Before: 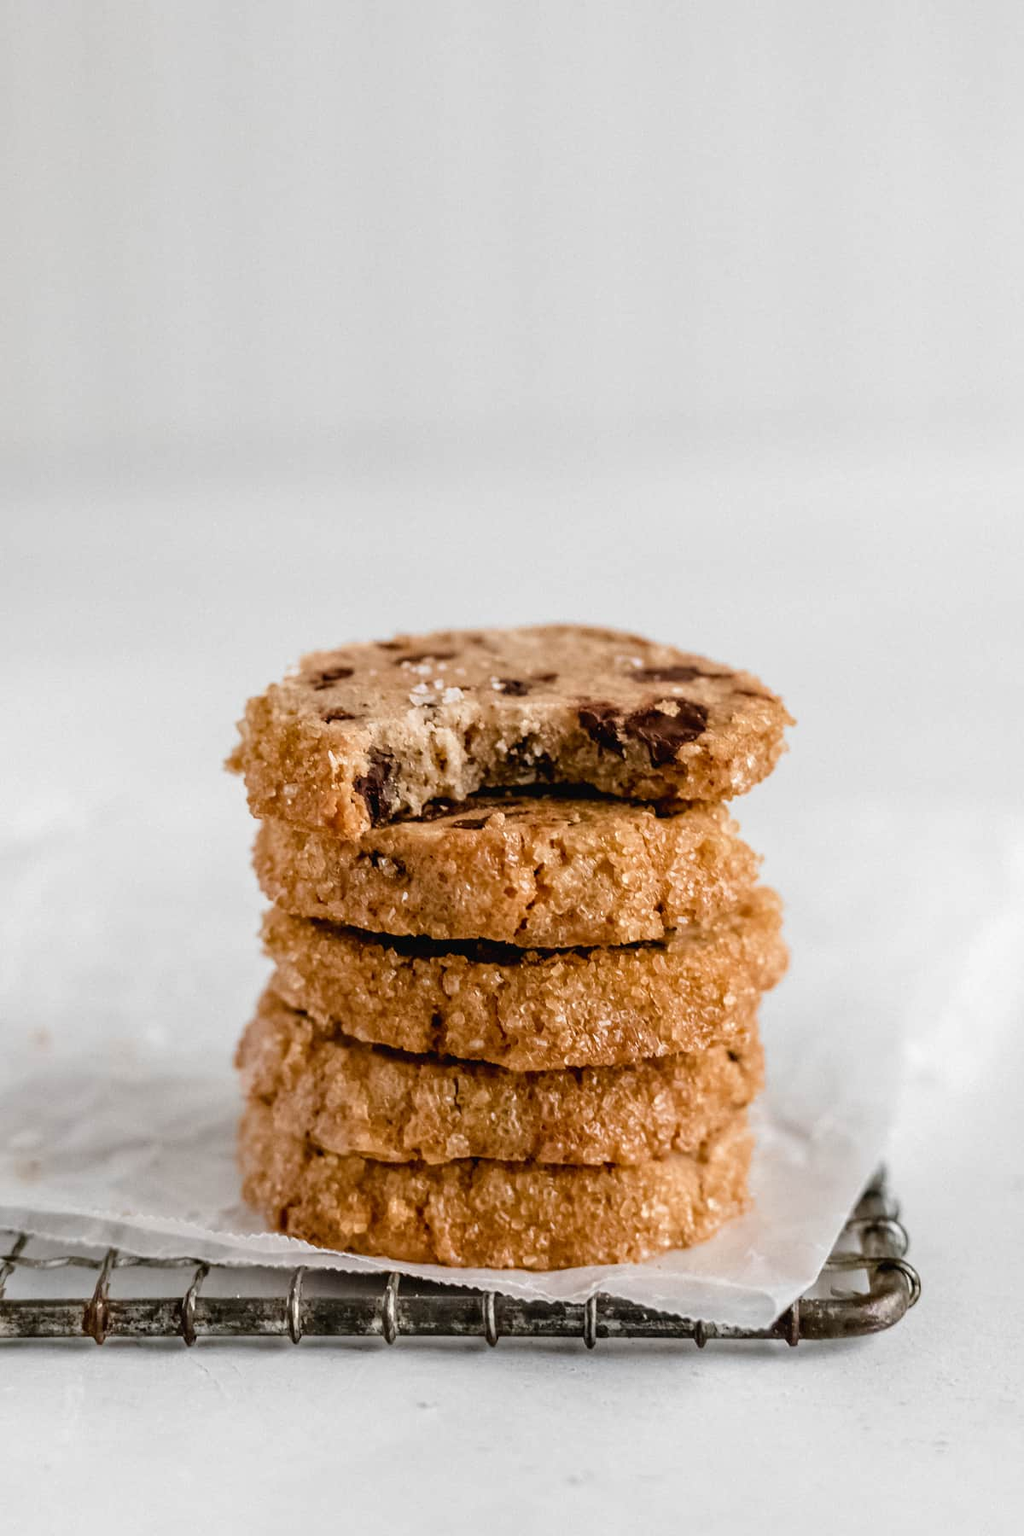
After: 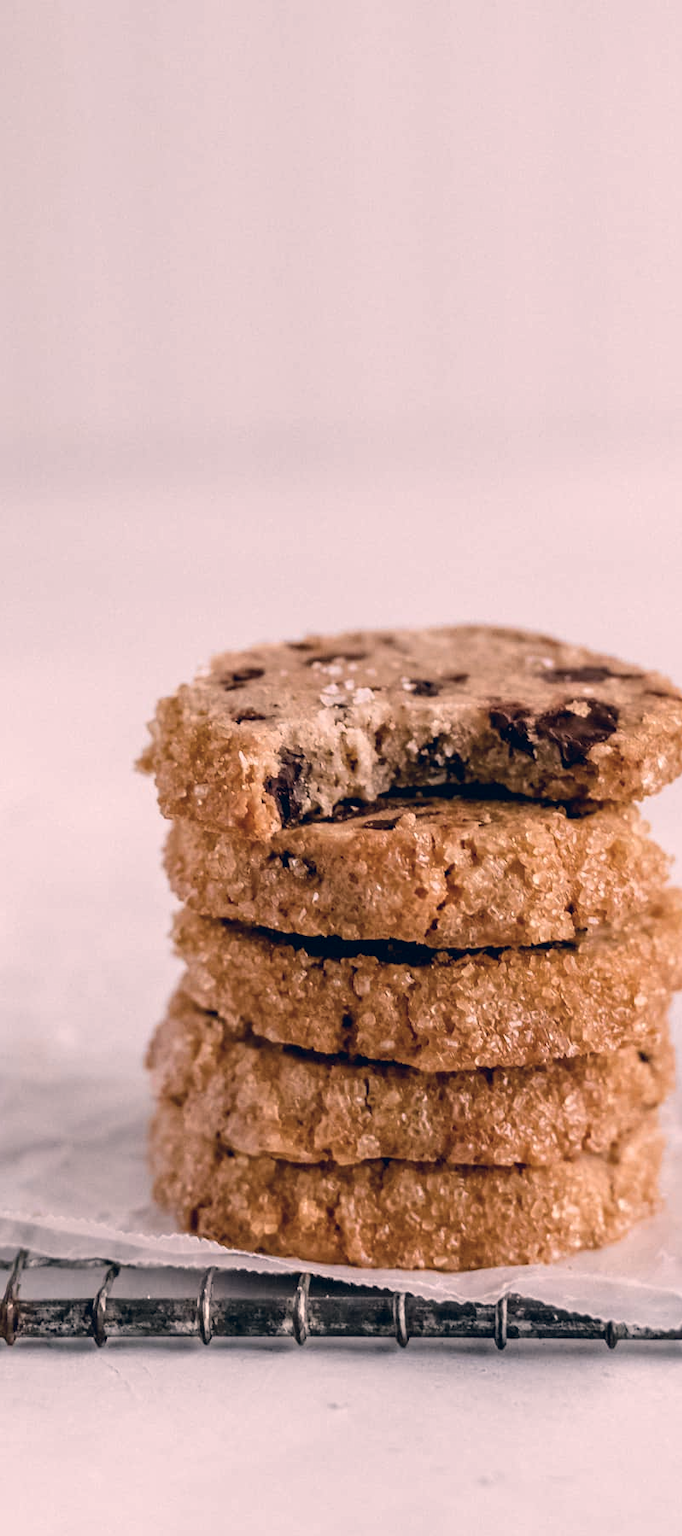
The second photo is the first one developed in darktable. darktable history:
color correction: highlights a* 14.46, highlights b* 5.85, shadows a* -5.53, shadows b* -15.24, saturation 0.85
crop and rotate: left 8.786%, right 24.548%
